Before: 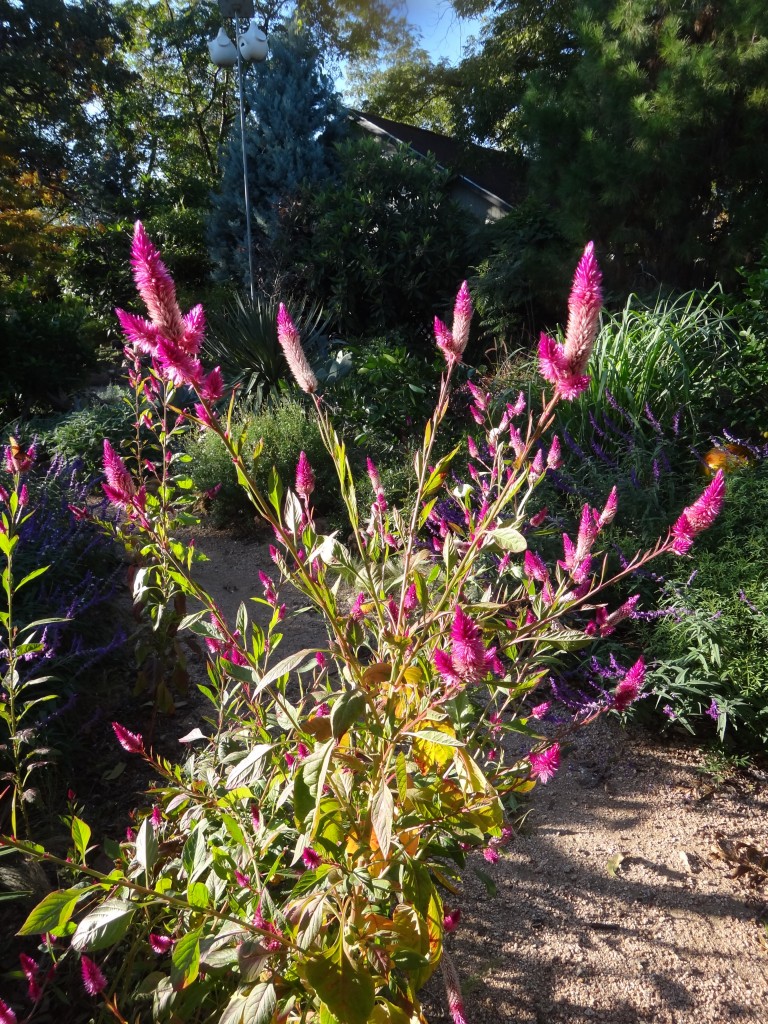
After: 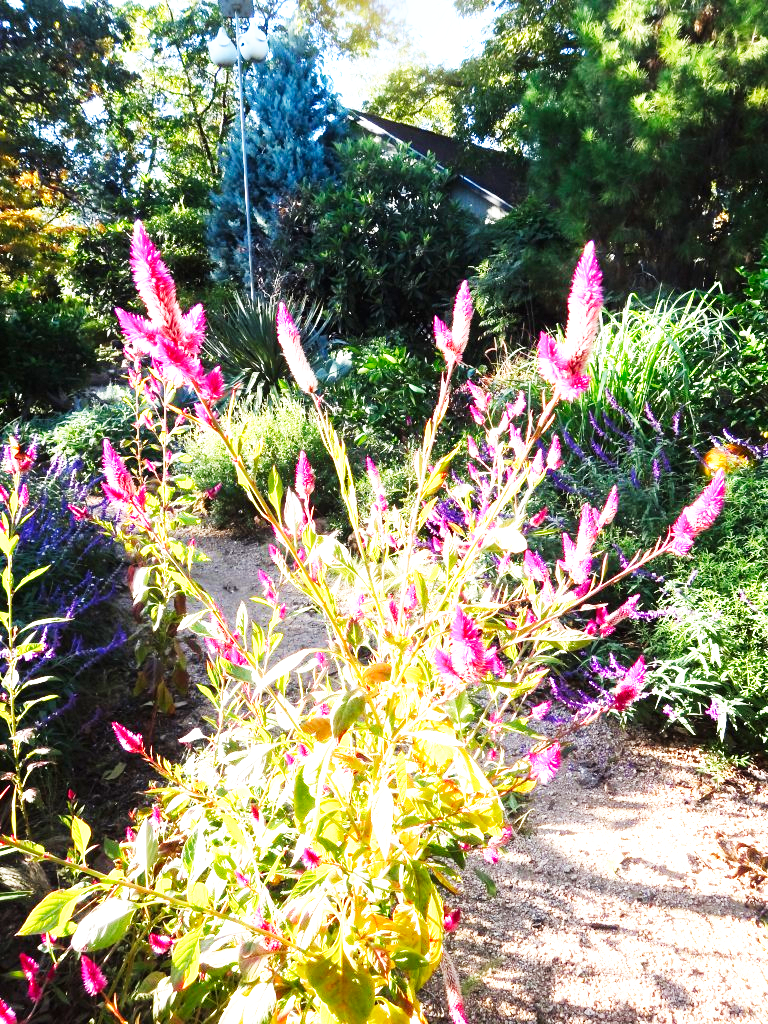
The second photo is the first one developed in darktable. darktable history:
base curve: curves: ch0 [(0, 0) (0.007, 0.004) (0.027, 0.03) (0.046, 0.07) (0.207, 0.54) (0.442, 0.872) (0.673, 0.972) (1, 1)], preserve colors none
exposure: black level correction 0, exposure 1.444 EV, compensate exposure bias true, compensate highlight preservation false
